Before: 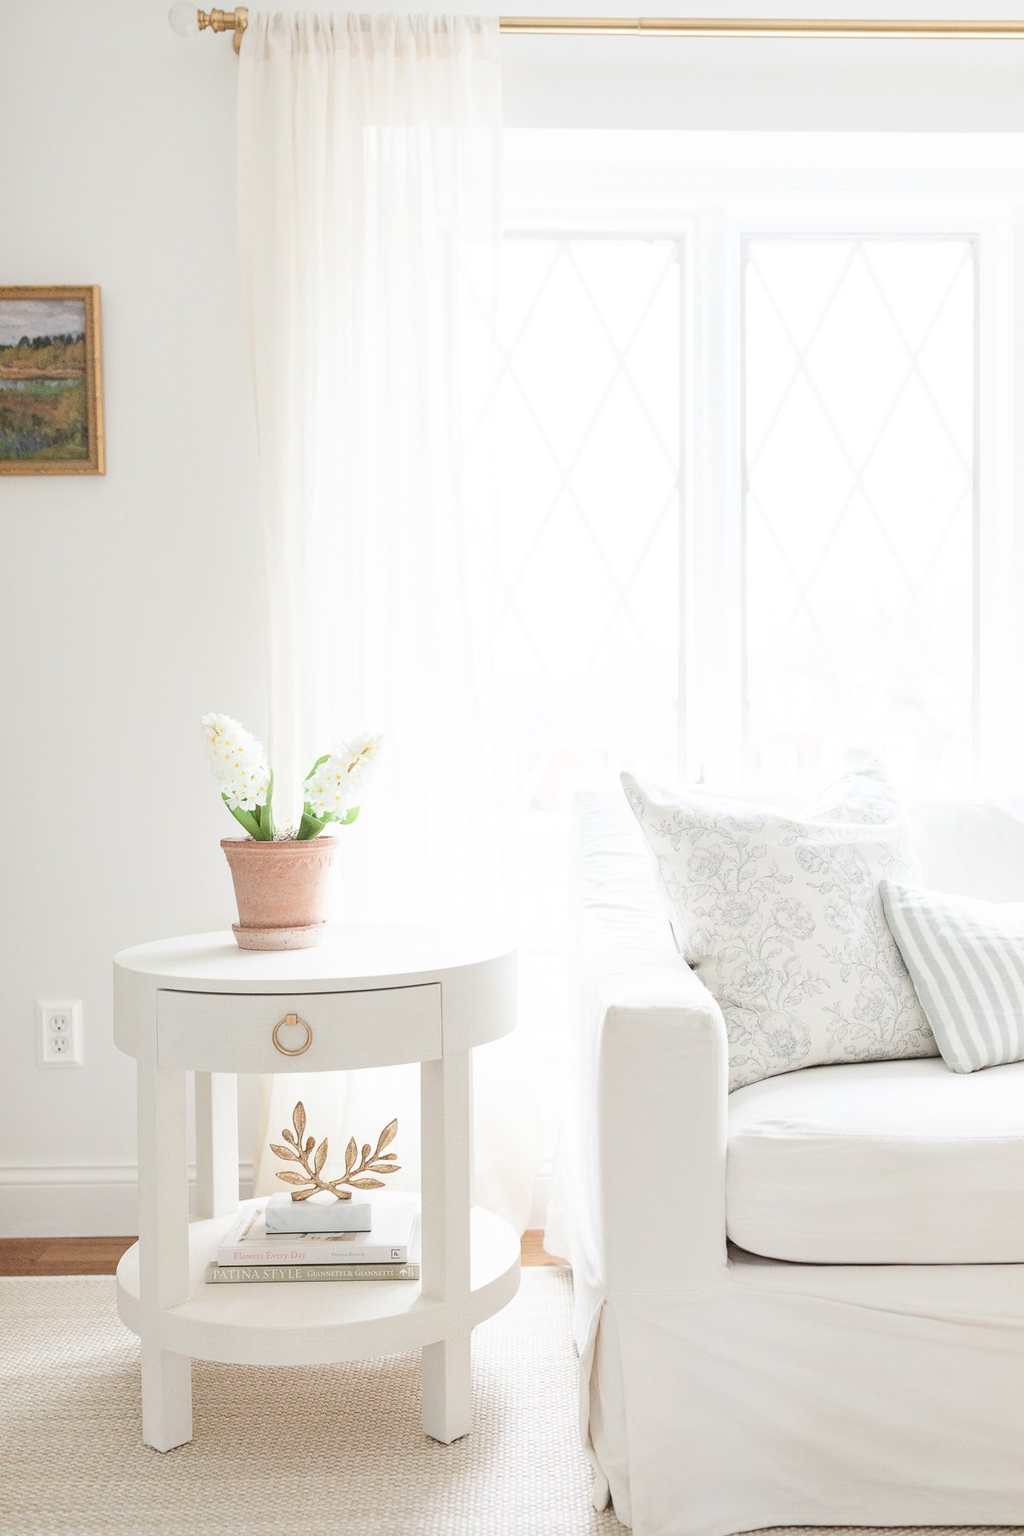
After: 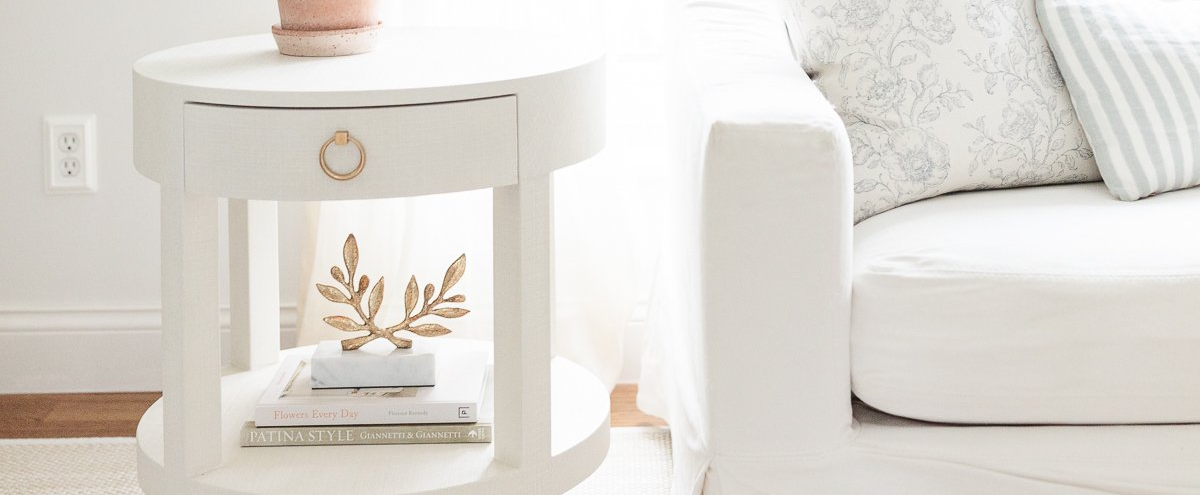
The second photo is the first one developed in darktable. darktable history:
crop and rotate: top 58.725%, bottom 13.768%
